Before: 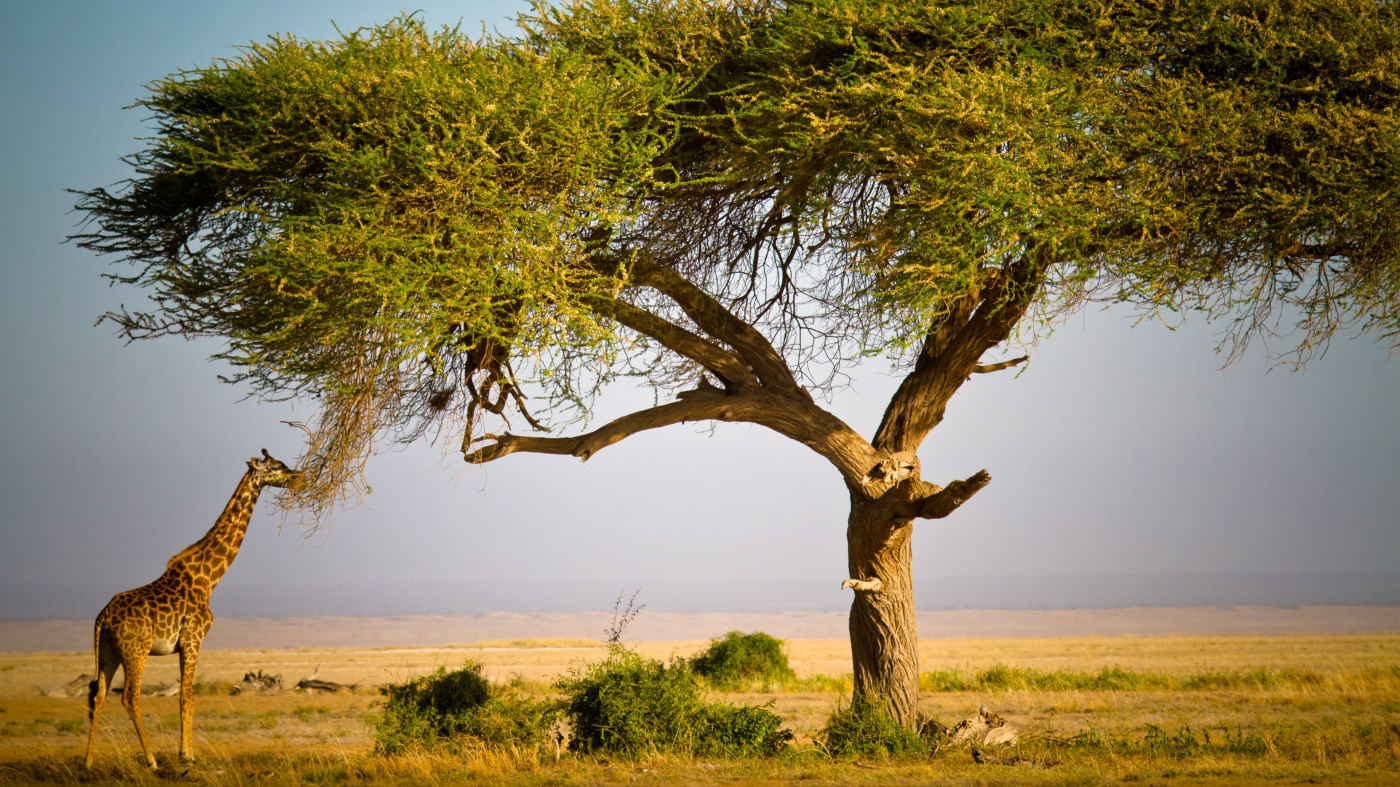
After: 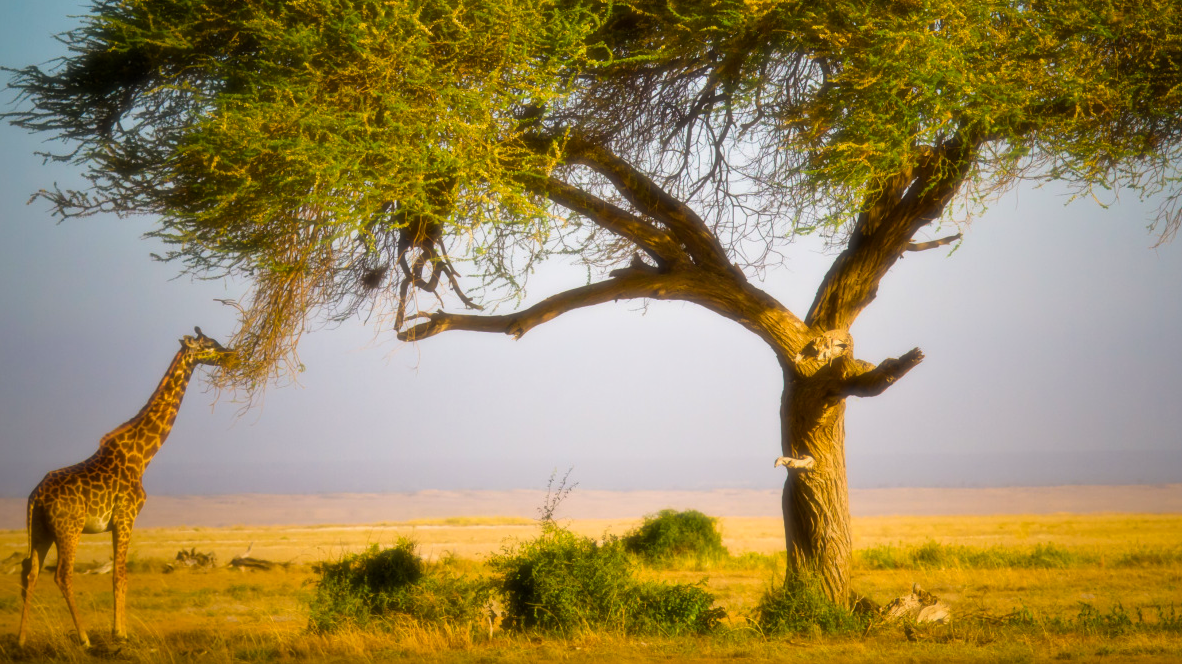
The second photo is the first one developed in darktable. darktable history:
soften: size 19.52%, mix 20.32%
color balance rgb: perceptual saturation grading › global saturation 20%, global vibrance 20%
crop and rotate: left 4.842%, top 15.51%, right 10.668%
